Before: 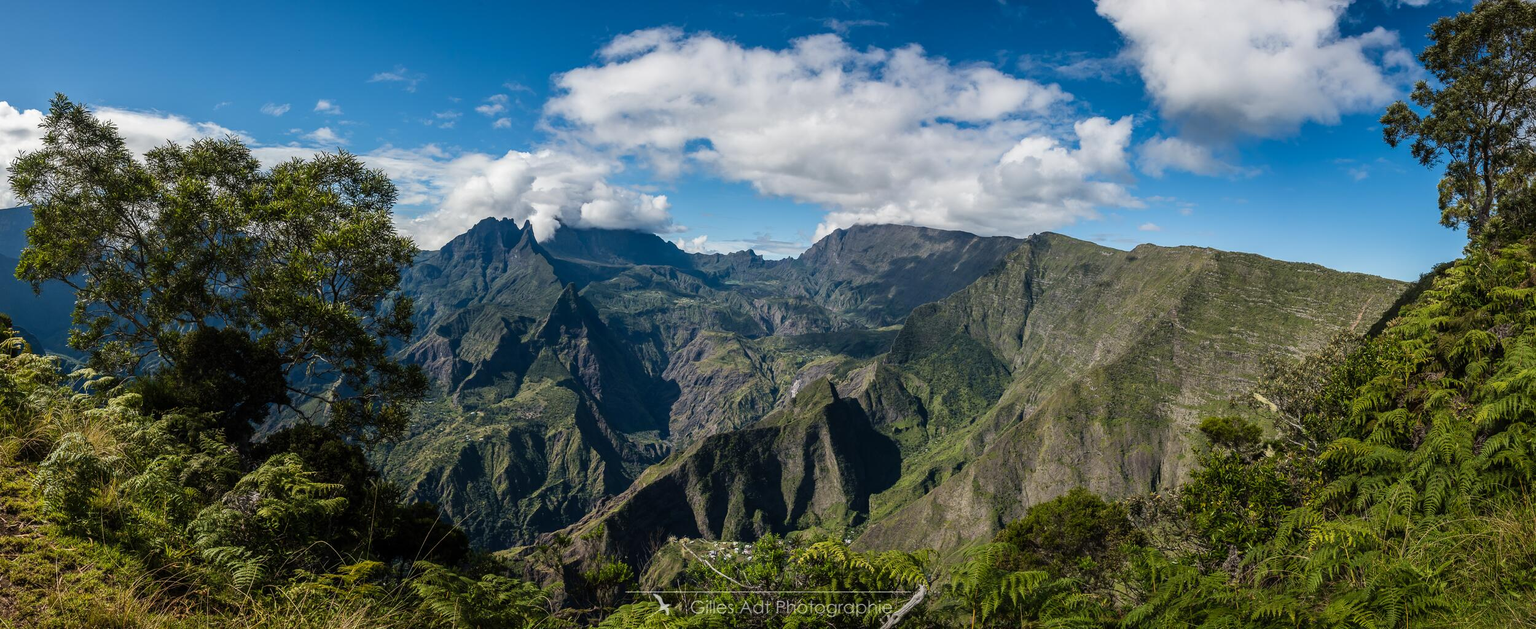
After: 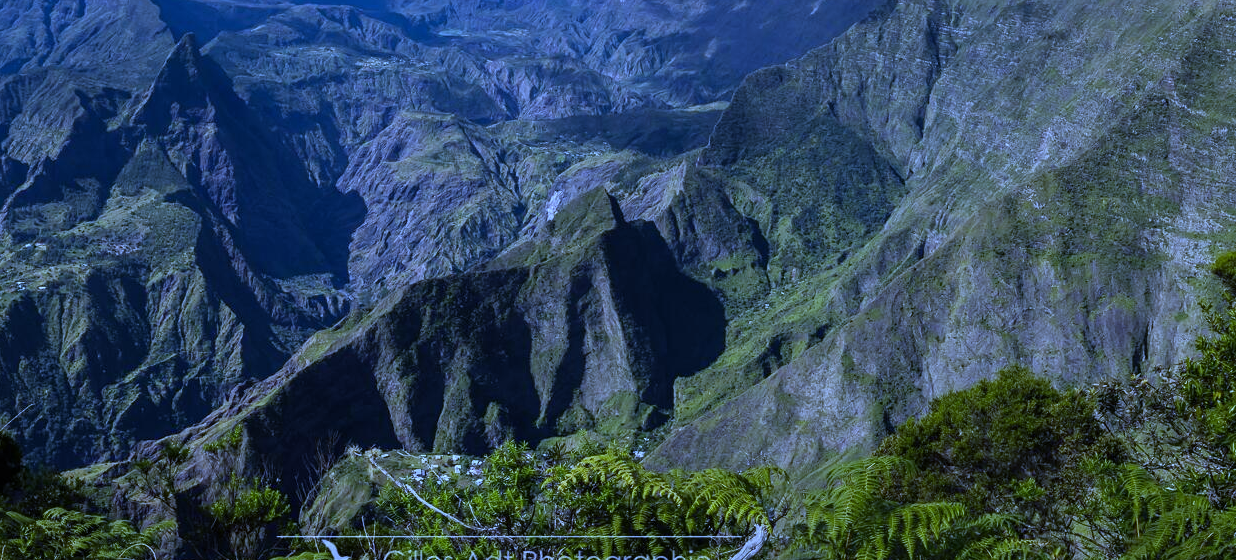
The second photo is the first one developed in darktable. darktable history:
white balance: red 0.766, blue 1.537
crop: left 29.672%, top 41.786%, right 20.851%, bottom 3.487%
